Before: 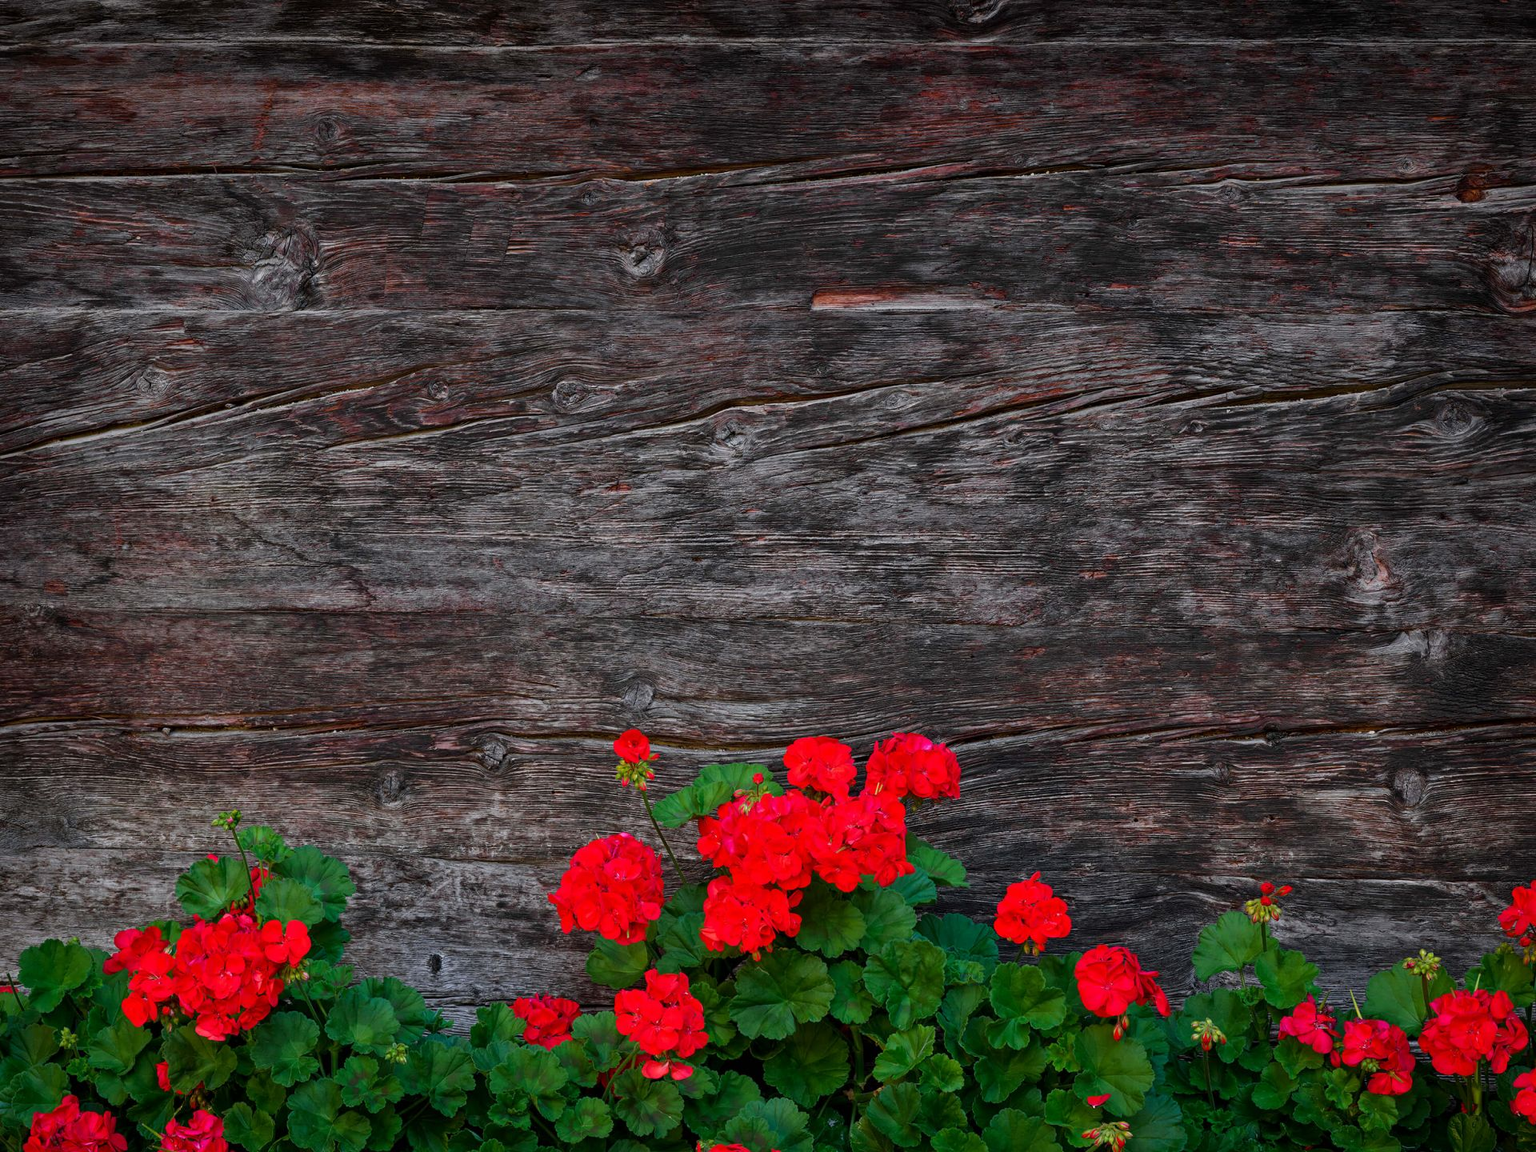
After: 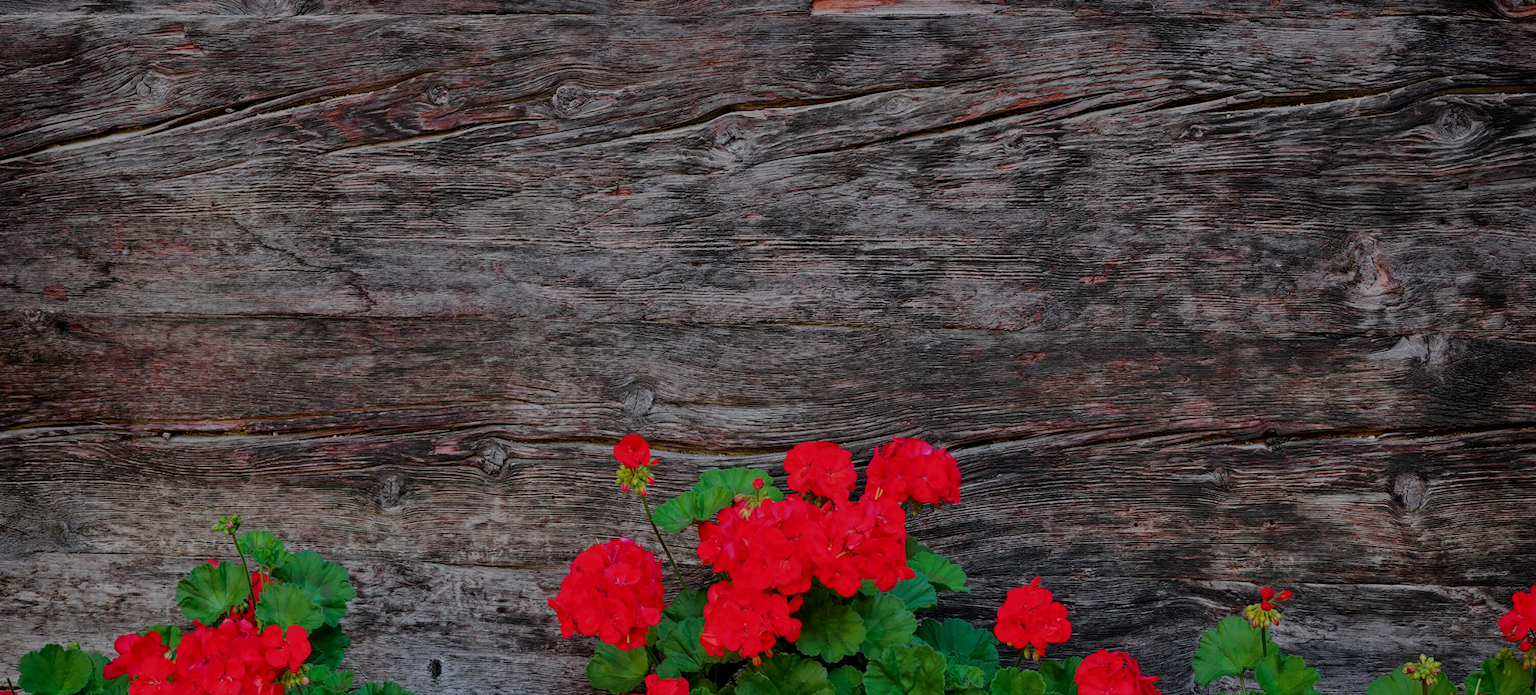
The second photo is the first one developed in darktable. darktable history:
contrast brightness saturation: contrast 0.041, saturation 0.069
crop and rotate: top 25.642%, bottom 13.976%
filmic rgb: black relative exposure -7.98 EV, white relative exposure 8.03 EV, hardness 2.51, latitude 10.68%, contrast 0.735, highlights saturation mix 8.61%, shadows ↔ highlights balance 1.56%, iterations of high-quality reconstruction 10
